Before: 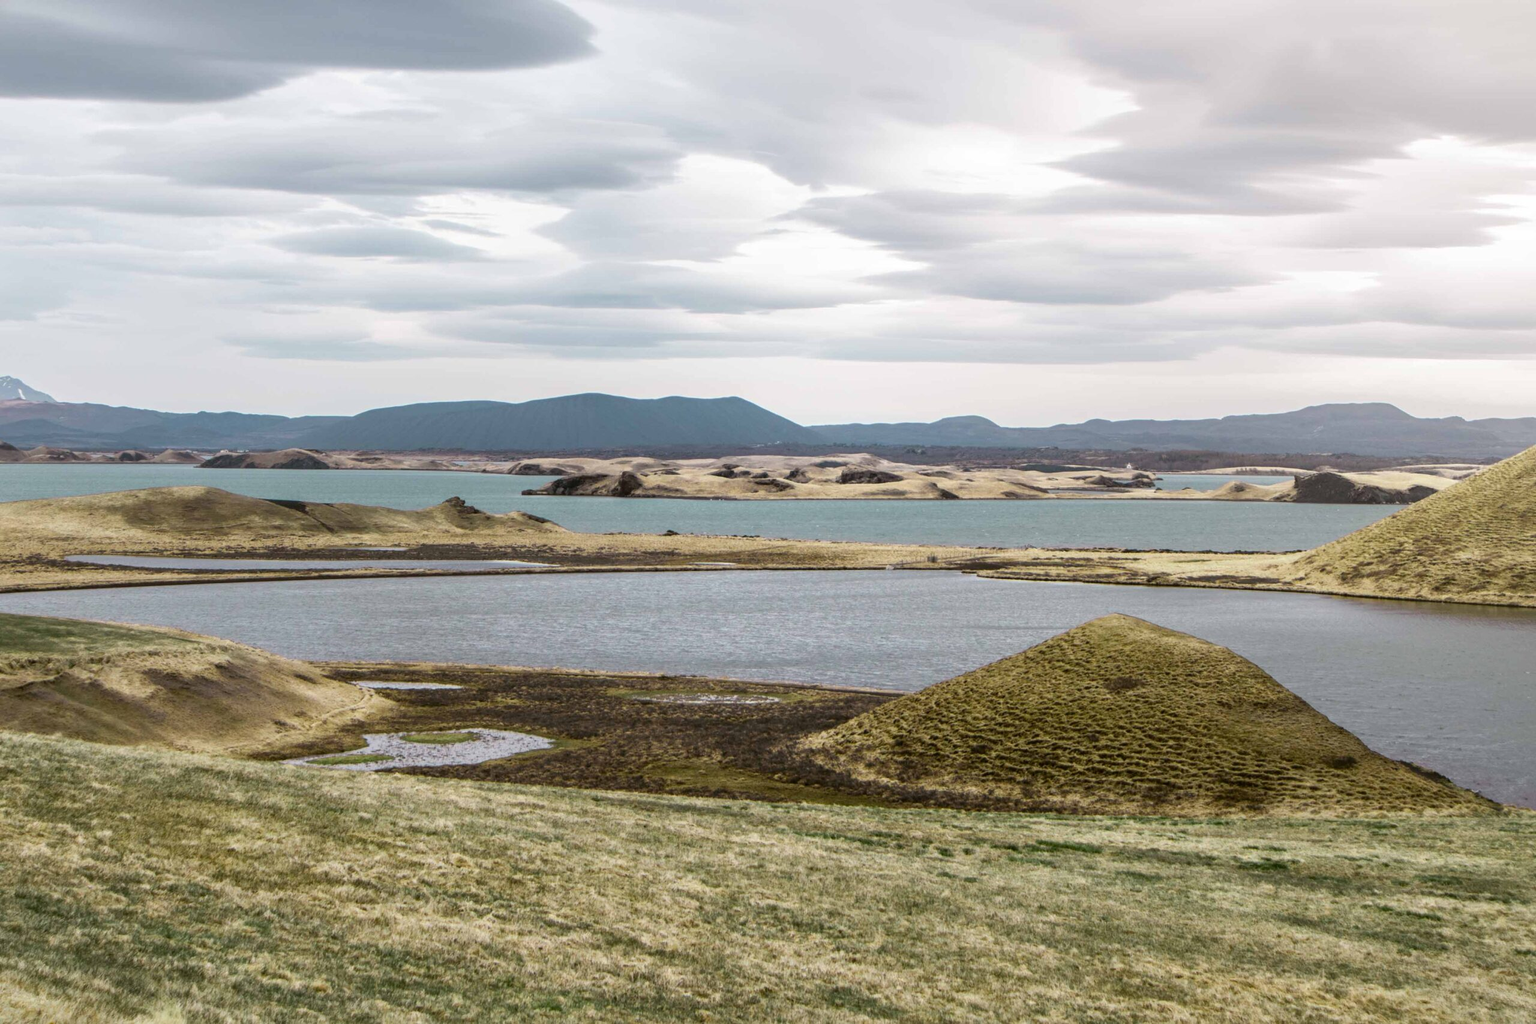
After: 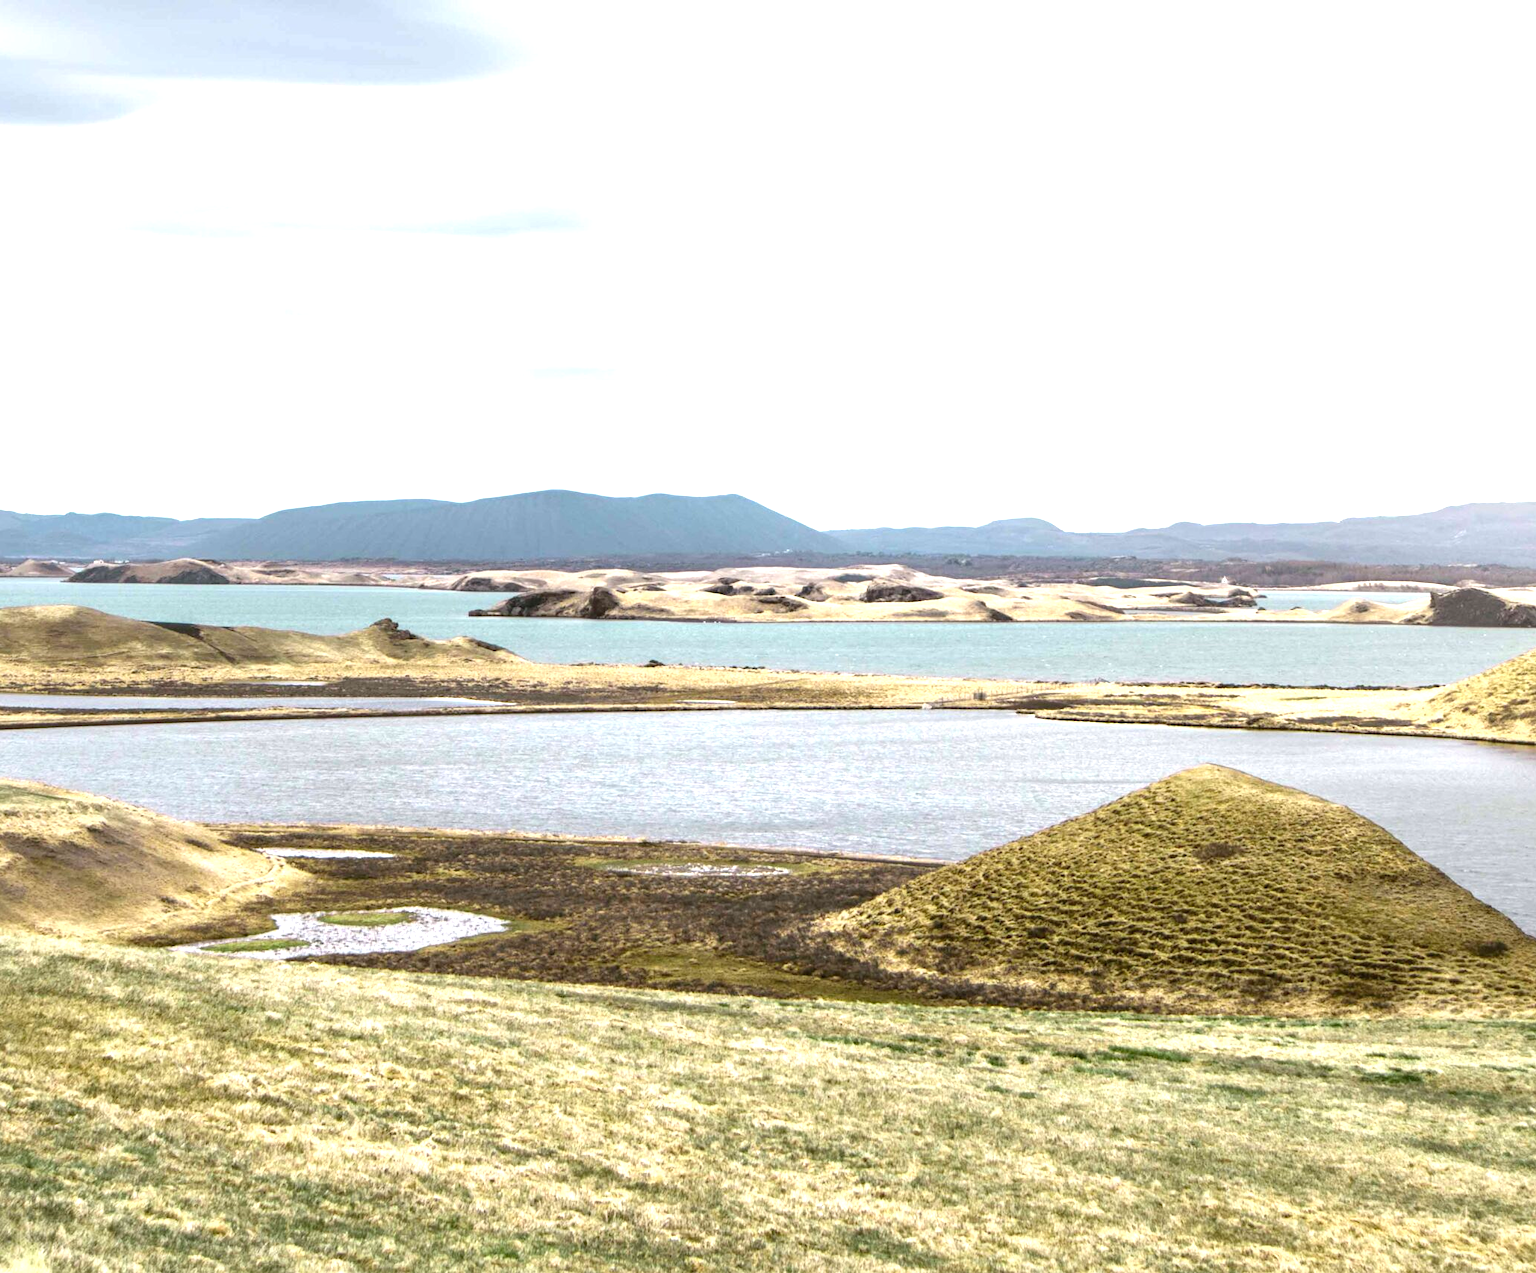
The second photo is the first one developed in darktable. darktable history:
color calibration: gray › normalize channels true, illuminant same as pipeline (D50), adaptation XYZ, x 0.346, y 0.359, temperature 5021.31 K, gamut compression 0.009
exposure: black level correction 0, exposure 1.197 EV, compensate highlight preservation false
crop and rotate: left 9.49%, right 10.129%
